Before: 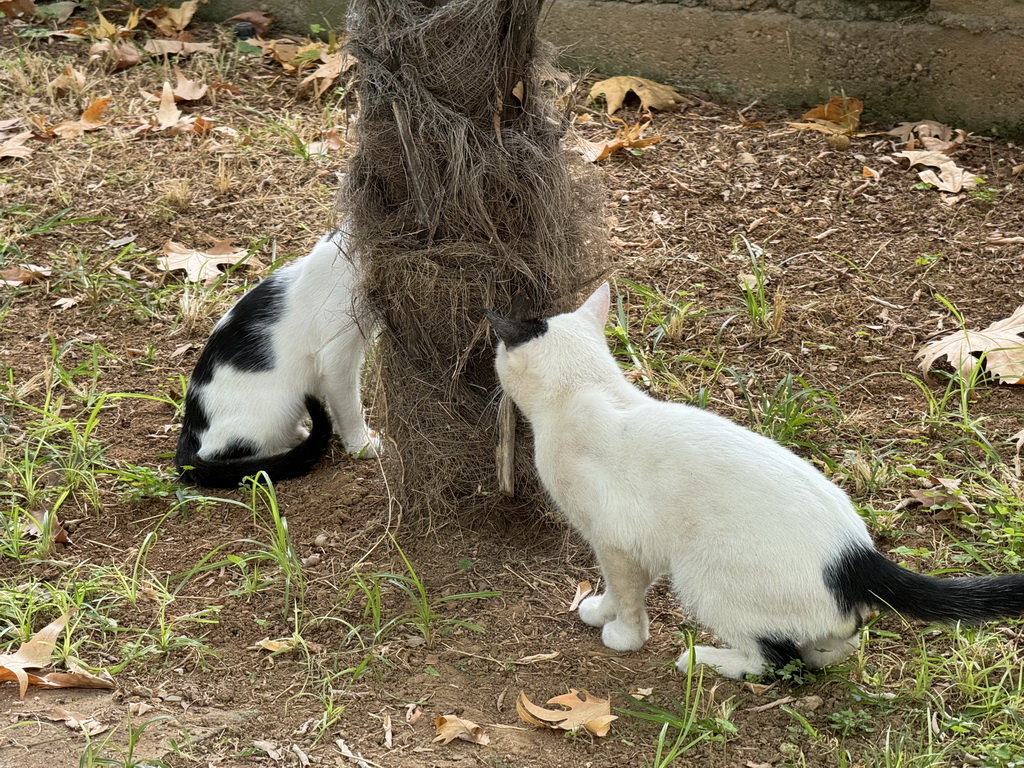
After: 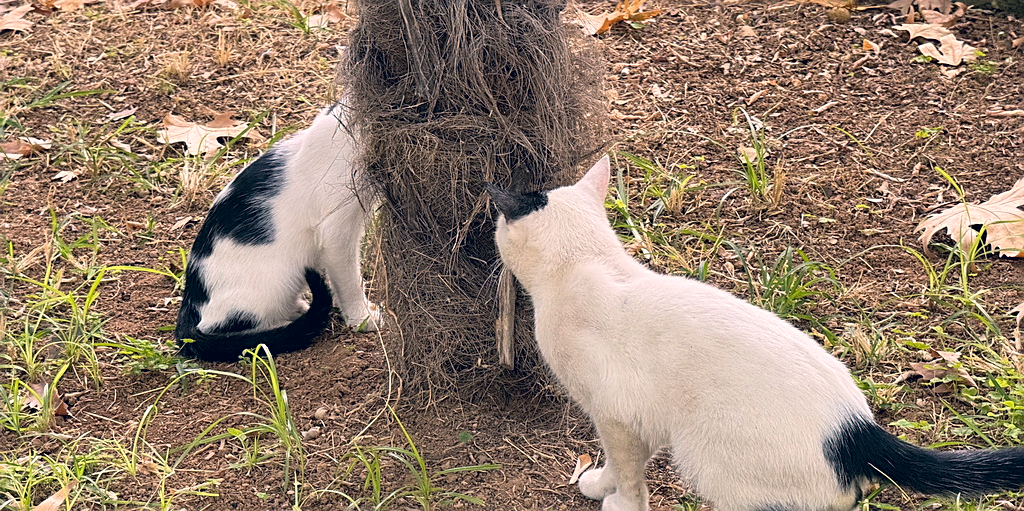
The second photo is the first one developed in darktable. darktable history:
sharpen: on, module defaults
contrast brightness saturation: contrast 0.026, brightness 0.063, saturation 0.129
crop: top 16.592%, bottom 16.784%
color correction: highlights a* 14.41, highlights b* 6.11, shadows a* -5.44, shadows b* -16.01, saturation 0.829
